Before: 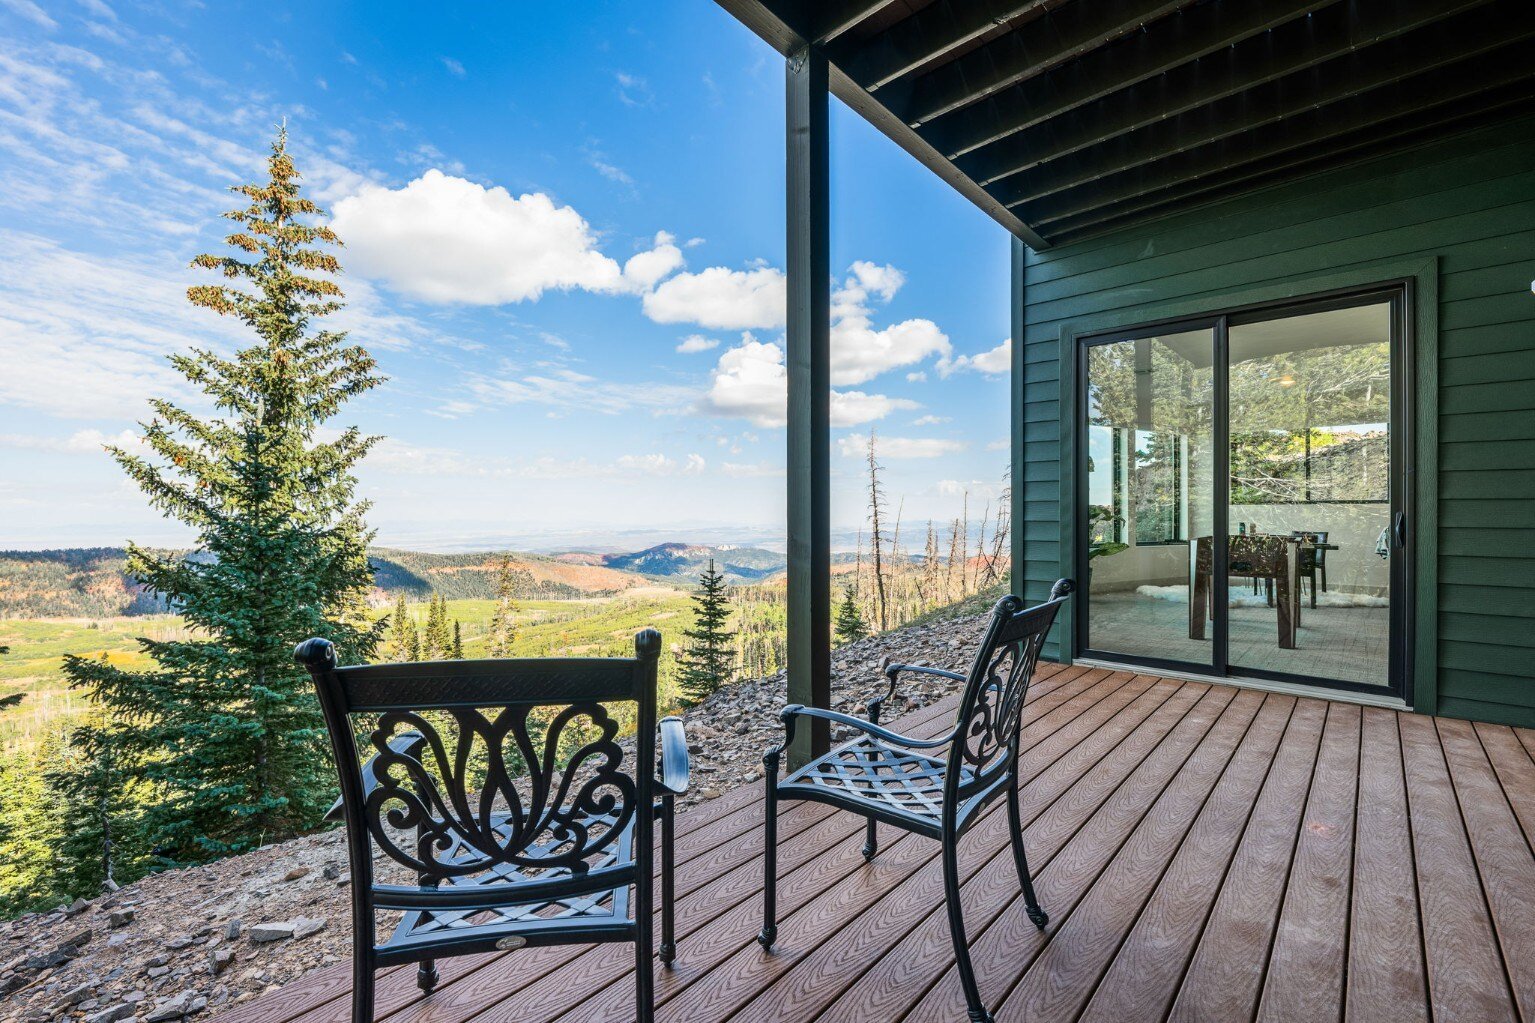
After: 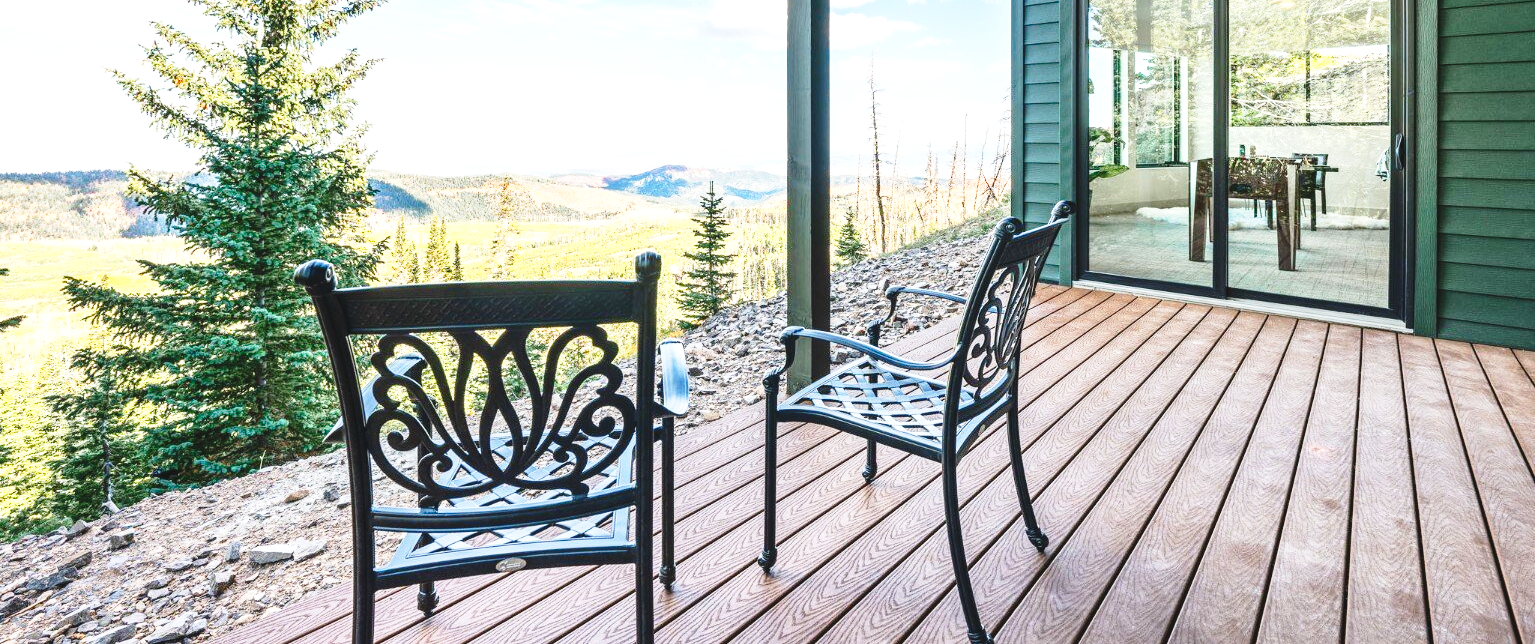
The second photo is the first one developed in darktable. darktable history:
exposure: black level correction -0.005, exposure 0.615 EV, compensate highlight preservation false
crop and rotate: top 36.987%
base curve: curves: ch0 [(0, 0) (0.028, 0.03) (0.121, 0.232) (0.46, 0.748) (0.859, 0.968) (1, 1)], preserve colors none
